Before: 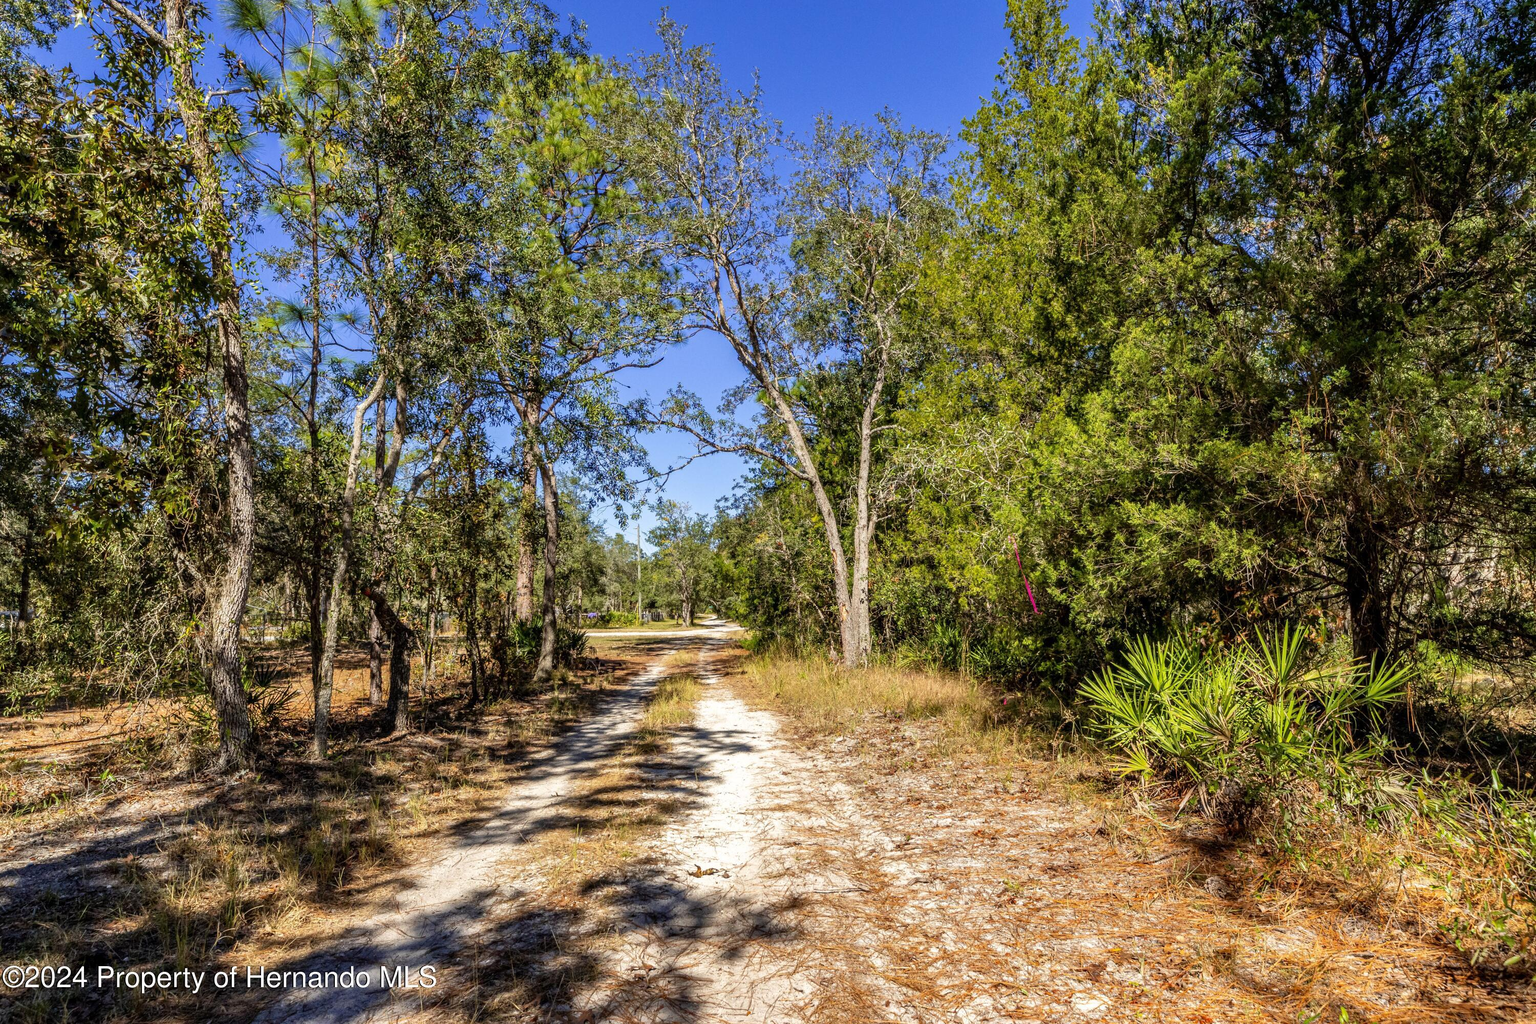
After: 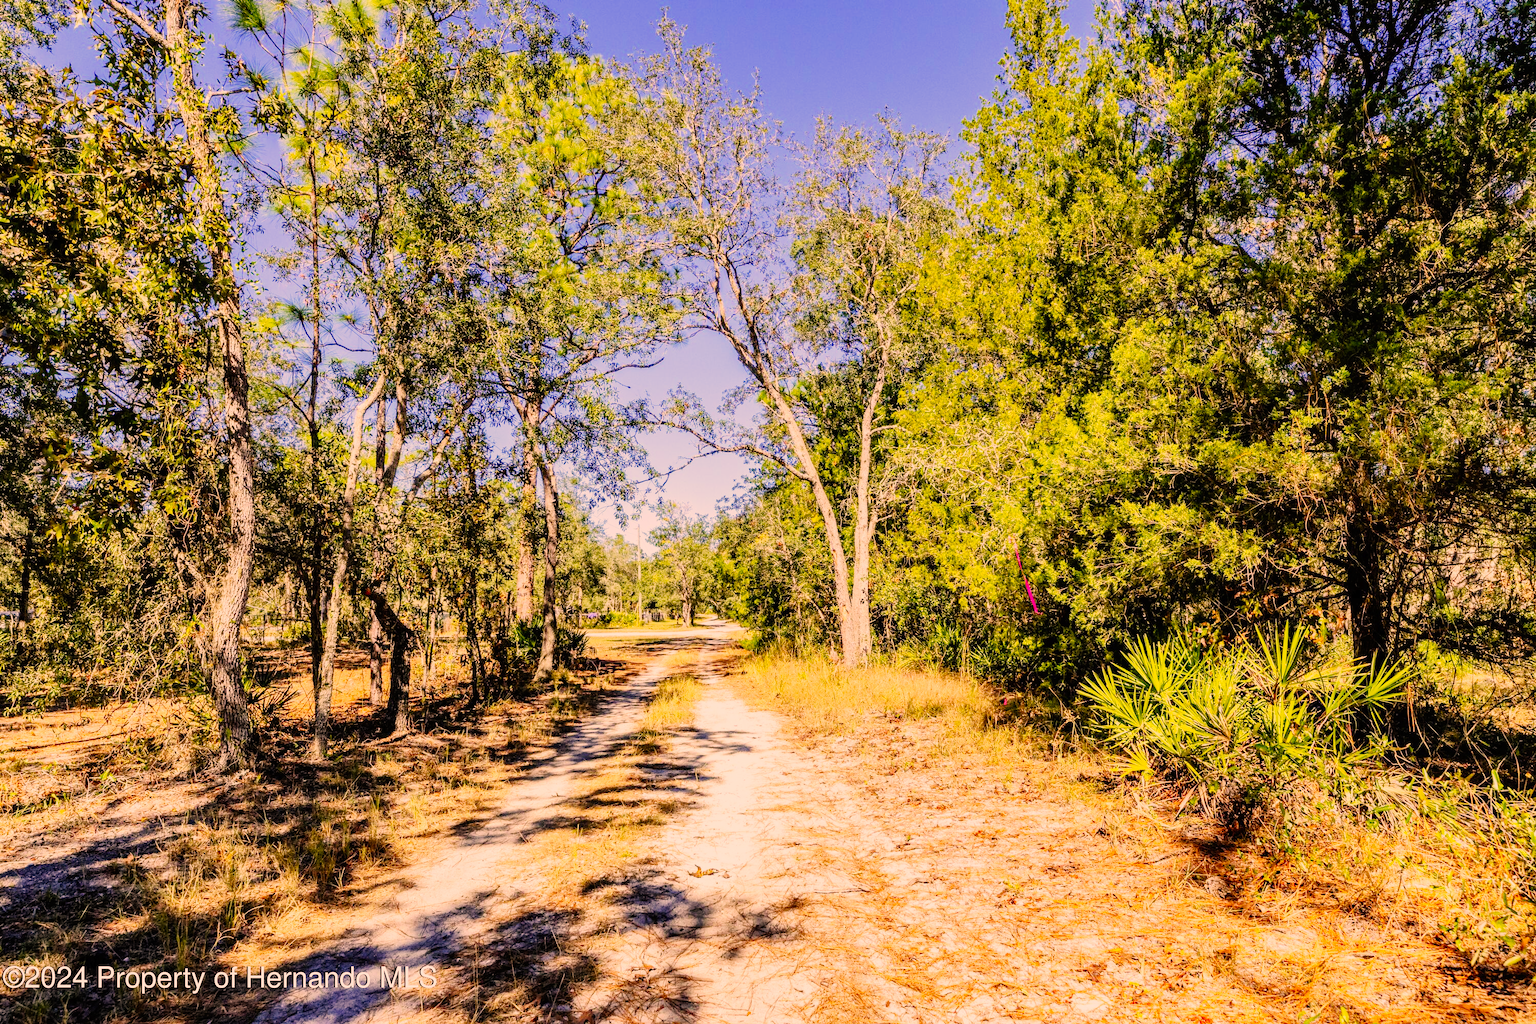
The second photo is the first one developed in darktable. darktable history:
color correction: highlights a* 17.64, highlights b* 18.33
tone equalizer: -8 EV -0.03 EV, -7 EV 0.041 EV, -6 EV -0.007 EV, -5 EV 0.007 EV, -4 EV -0.047 EV, -3 EV -0.229 EV, -2 EV -0.659 EV, -1 EV -0.997 EV, +0 EV -0.996 EV, edges refinement/feathering 500, mask exposure compensation -1.57 EV, preserve details no
base curve: curves: ch0 [(0, 0) (0, 0.001) (0.001, 0.001) (0.004, 0.002) (0.007, 0.004) (0.015, 0.013) (0.033, 0.045) (0.052, 0.096) (0.075, 0.17) (0.099, 0.241) (0.163, 0.42) (0.219, 0.55) (0.259, 0.616) (0.327, 0.722) (0.365, 0.765) (0.522, 0.873) (0.547, 0.881) (0.689, 0.919) (0.826, 0.952) (1, 1)], preserve colors none
